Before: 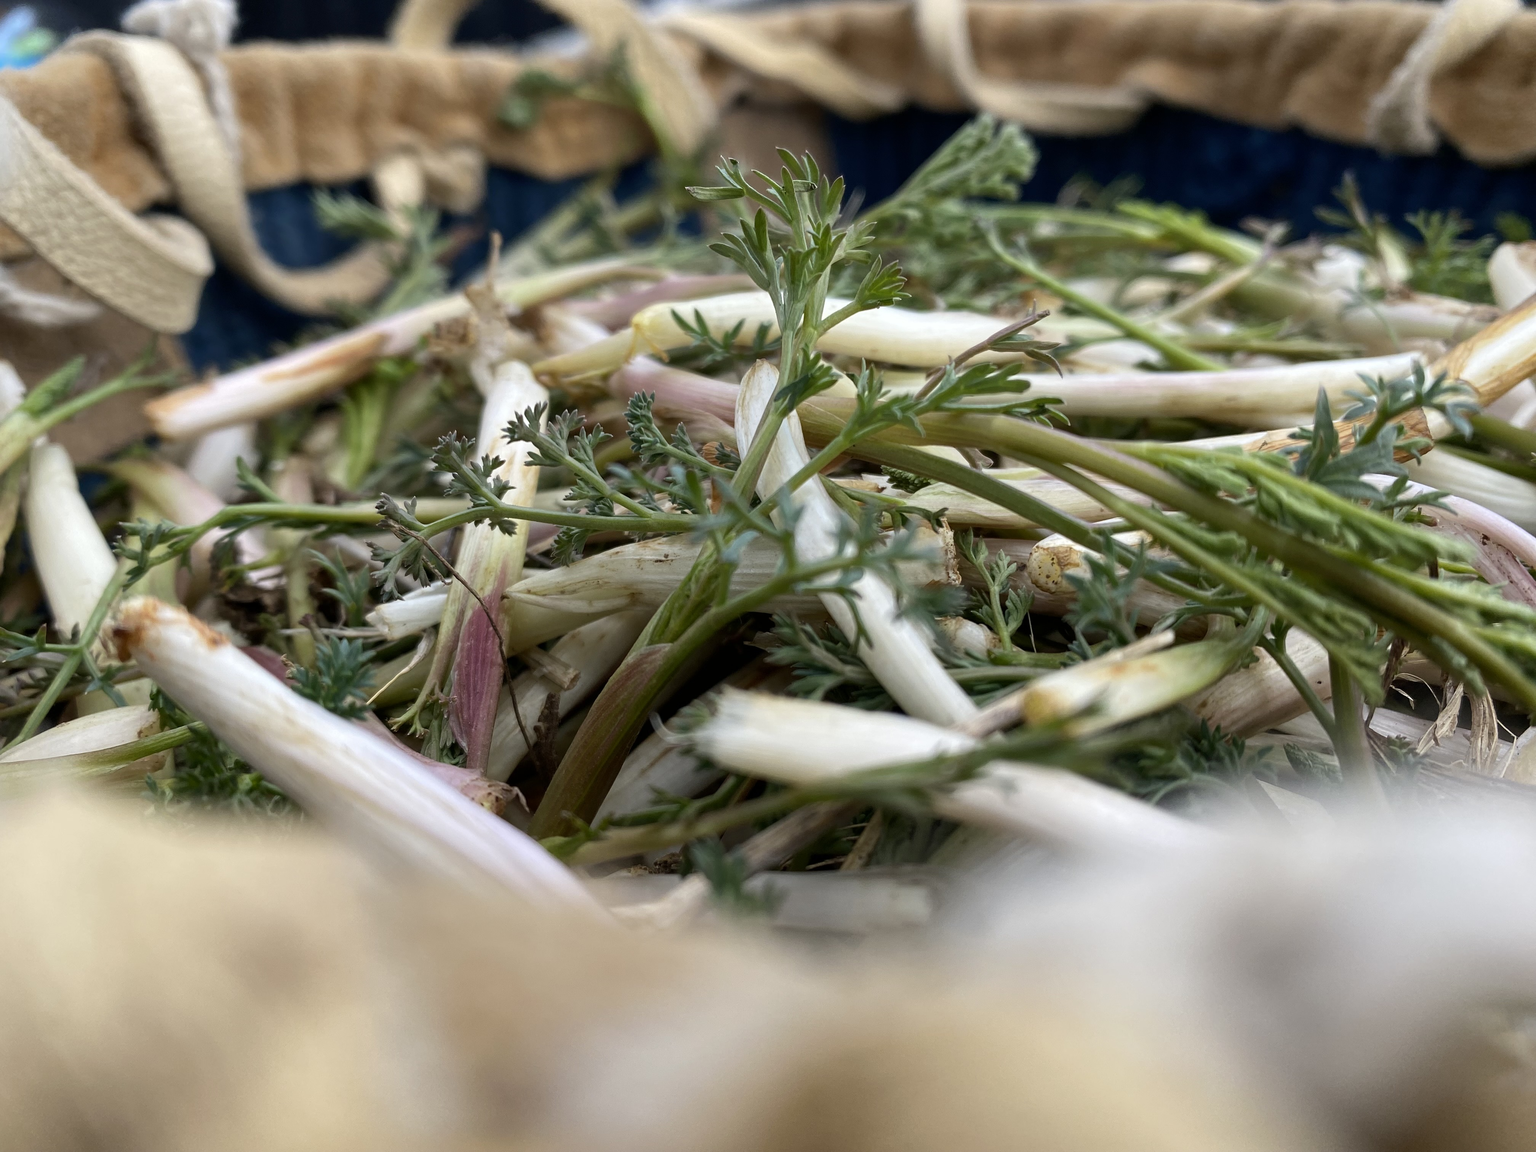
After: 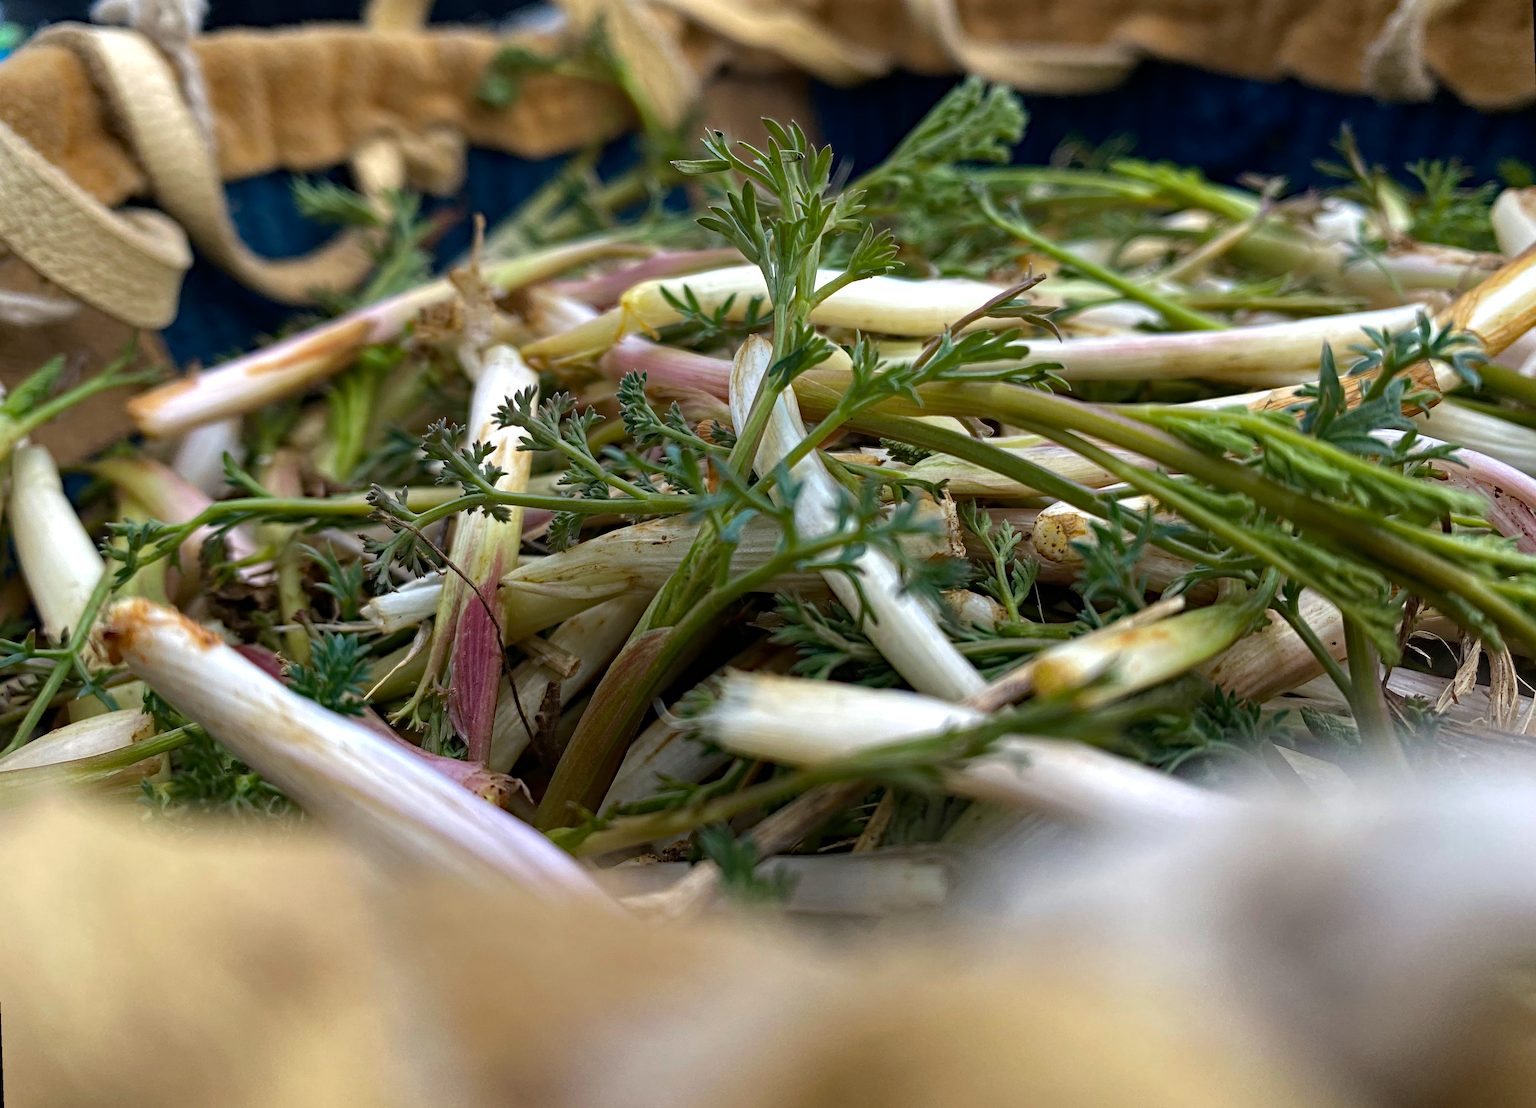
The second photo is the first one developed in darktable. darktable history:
haze removal: strength 0.5, distance 0.43, compatibility mode true, adaptive false
rotate and perspective: rotation -2°, crop left 0.022, crop right 0.978, crop top 0.049, crop bottom 0.951
